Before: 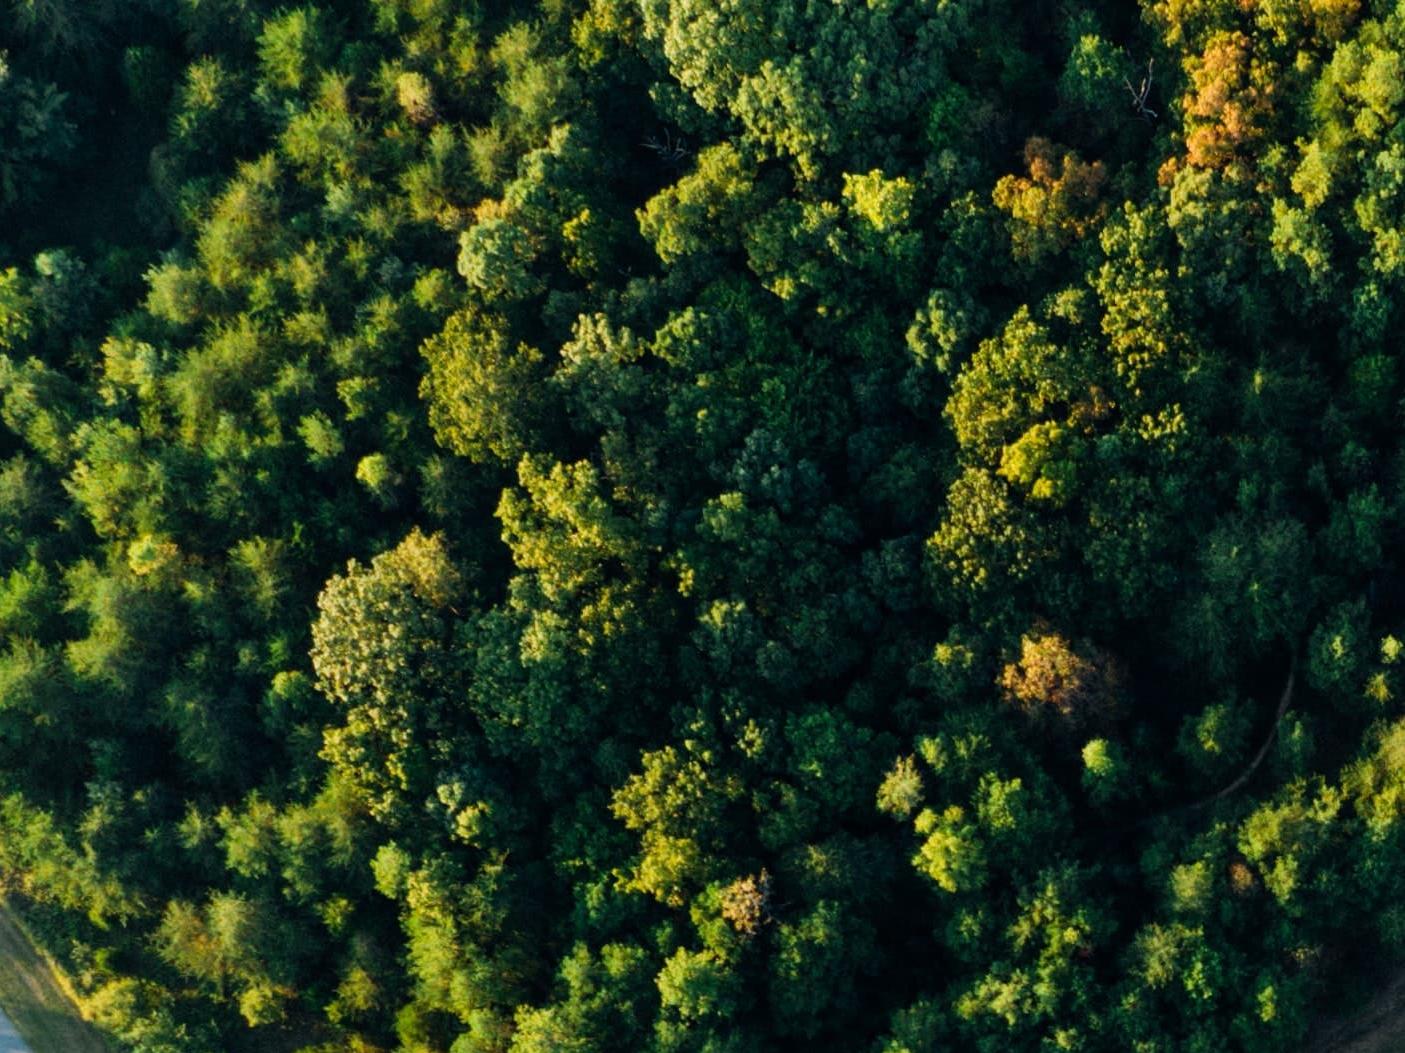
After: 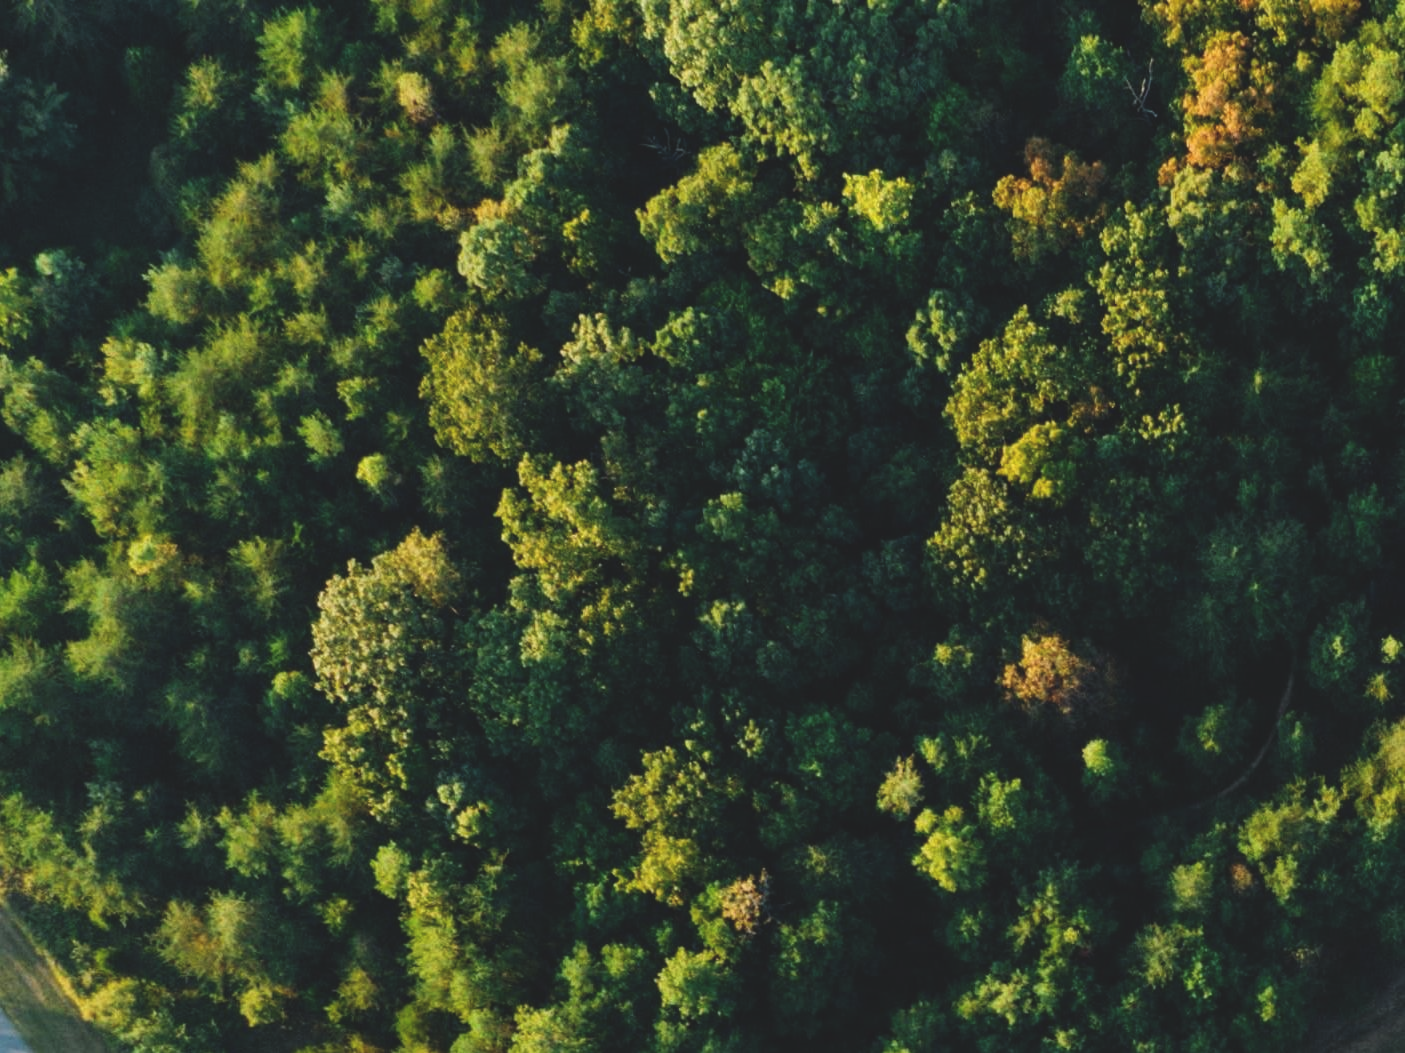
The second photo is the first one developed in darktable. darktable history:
exposure: black level correction -0.015, exposure -0.132 EV, compensate exposure bias true, compensate highlight preservation false
